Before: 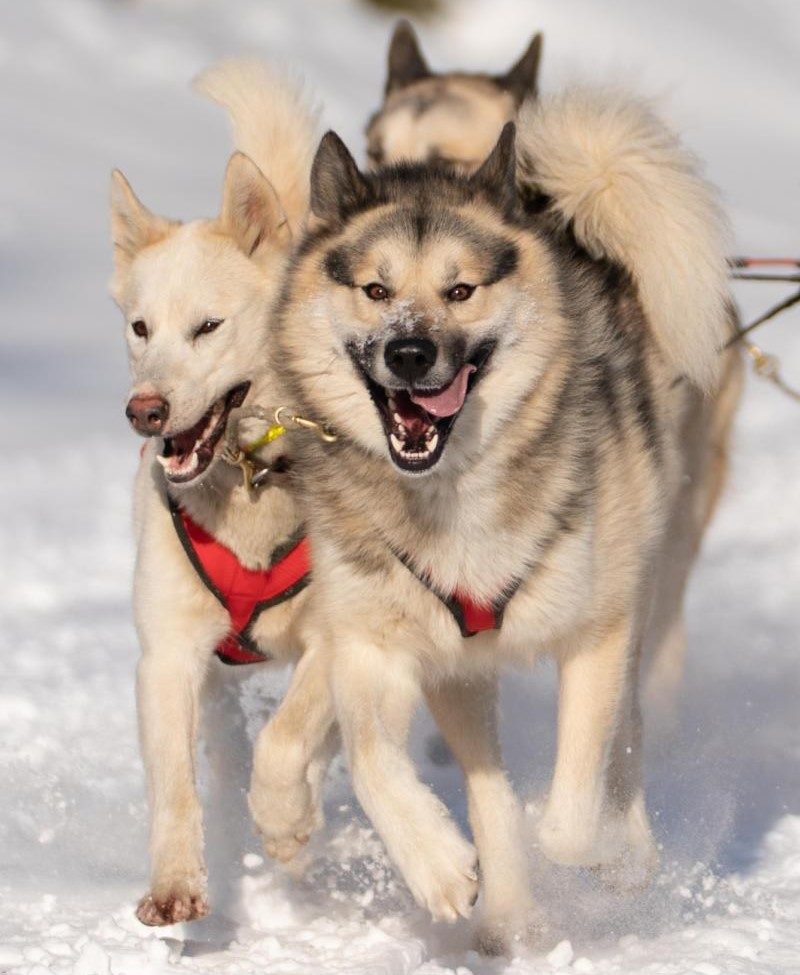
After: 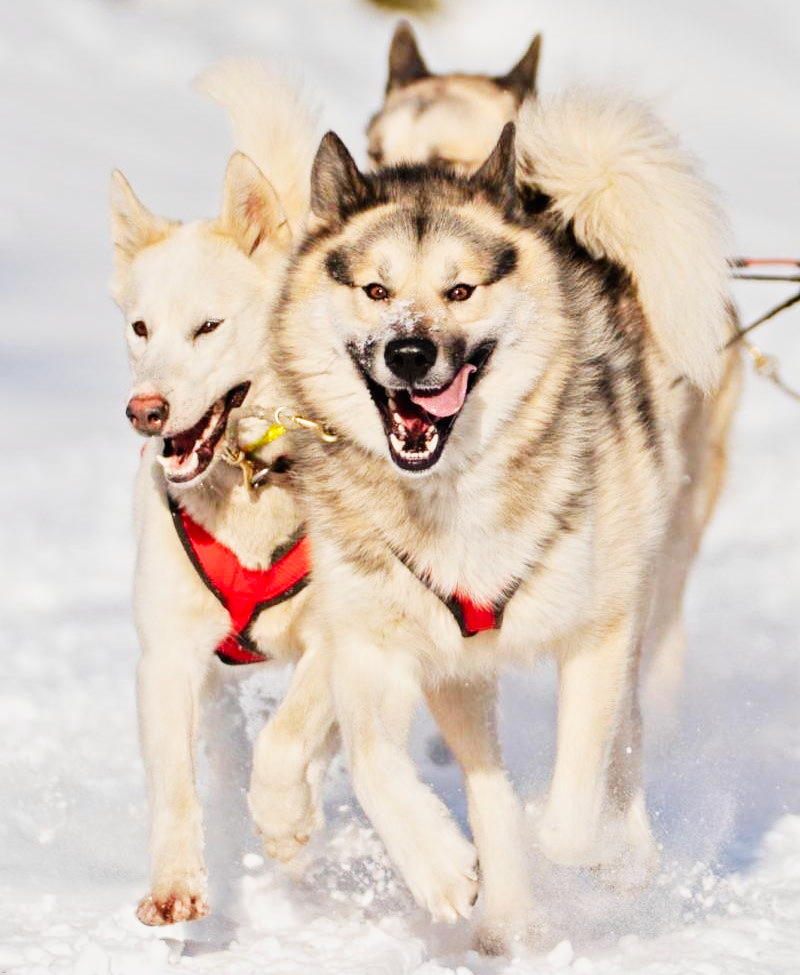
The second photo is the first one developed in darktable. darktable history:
tone equalizer: -8 EV -0.002 EV, -7 EV 0.005 EV, -6 EV -0.008 EV, -5 EV 0.007 EV, -4 EV -0.042 EV, -3 EV -0.233 EV, -2 EV -0.662 EV, -1 EV -0.983 EV, +0 EV -0.969 EV, smoothing diameter 2%, edges refinement/feathering 20, mask exposure compensation -1.57 EV, filter diffusion 5
base curve: curves: ch0 [(0, 0) (0.007, 0.004) (0.027, 0.03) (0.046, 0.07) (0.207, 0.54) (0.442, 0.872) (0.673, 0.972) (1, 1)], preserve colors none
